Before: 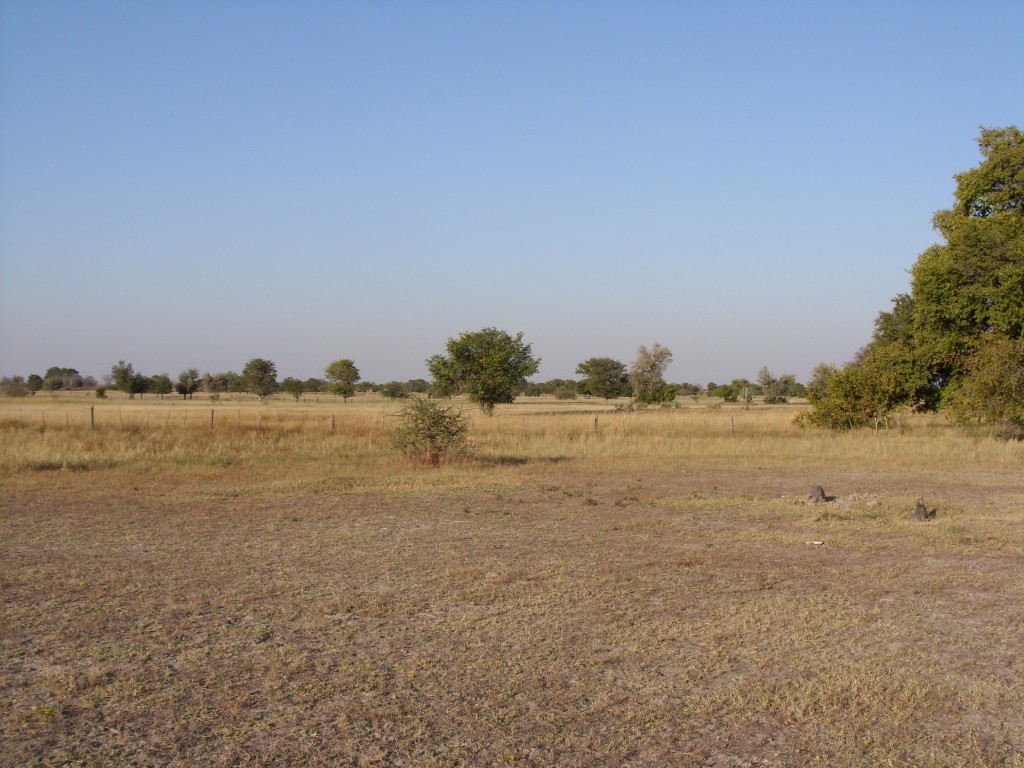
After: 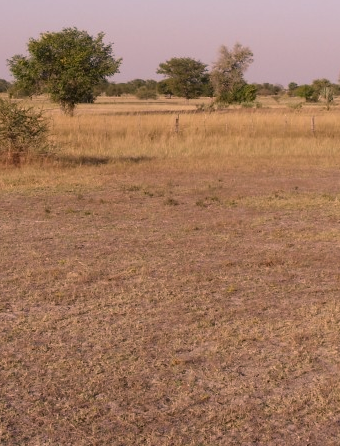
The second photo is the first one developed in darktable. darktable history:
color correction: highlights a* 14.72, highlights b* 4.71
crop: left 40.978%, top 39.064%, right 25.728%, bottom 2.742%
